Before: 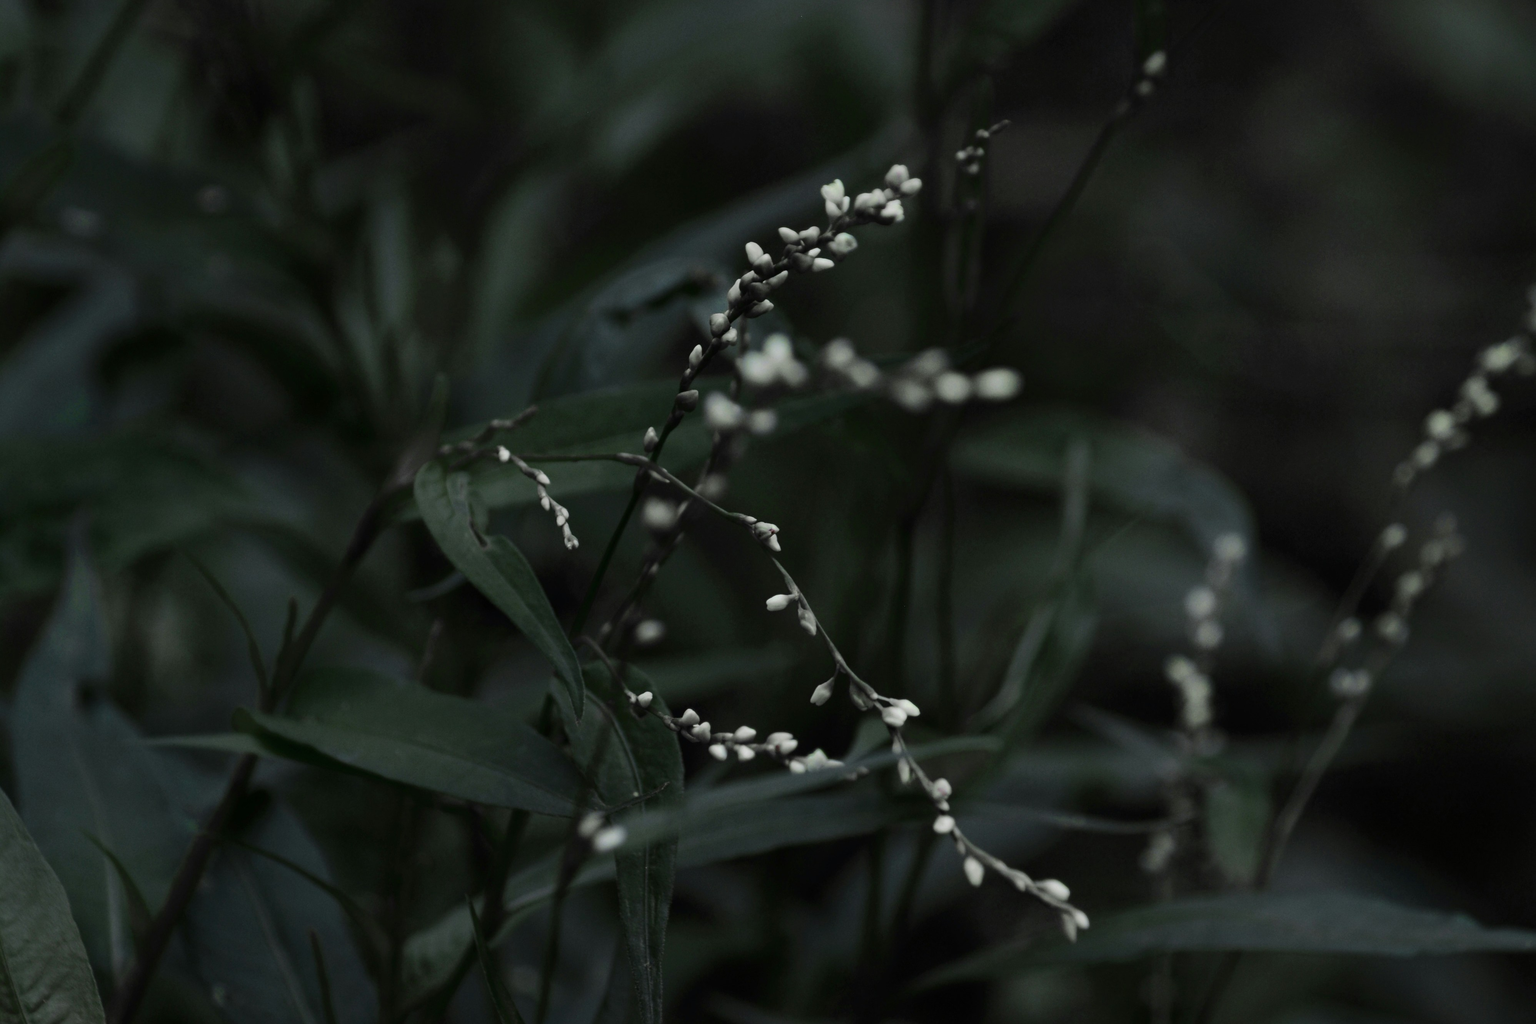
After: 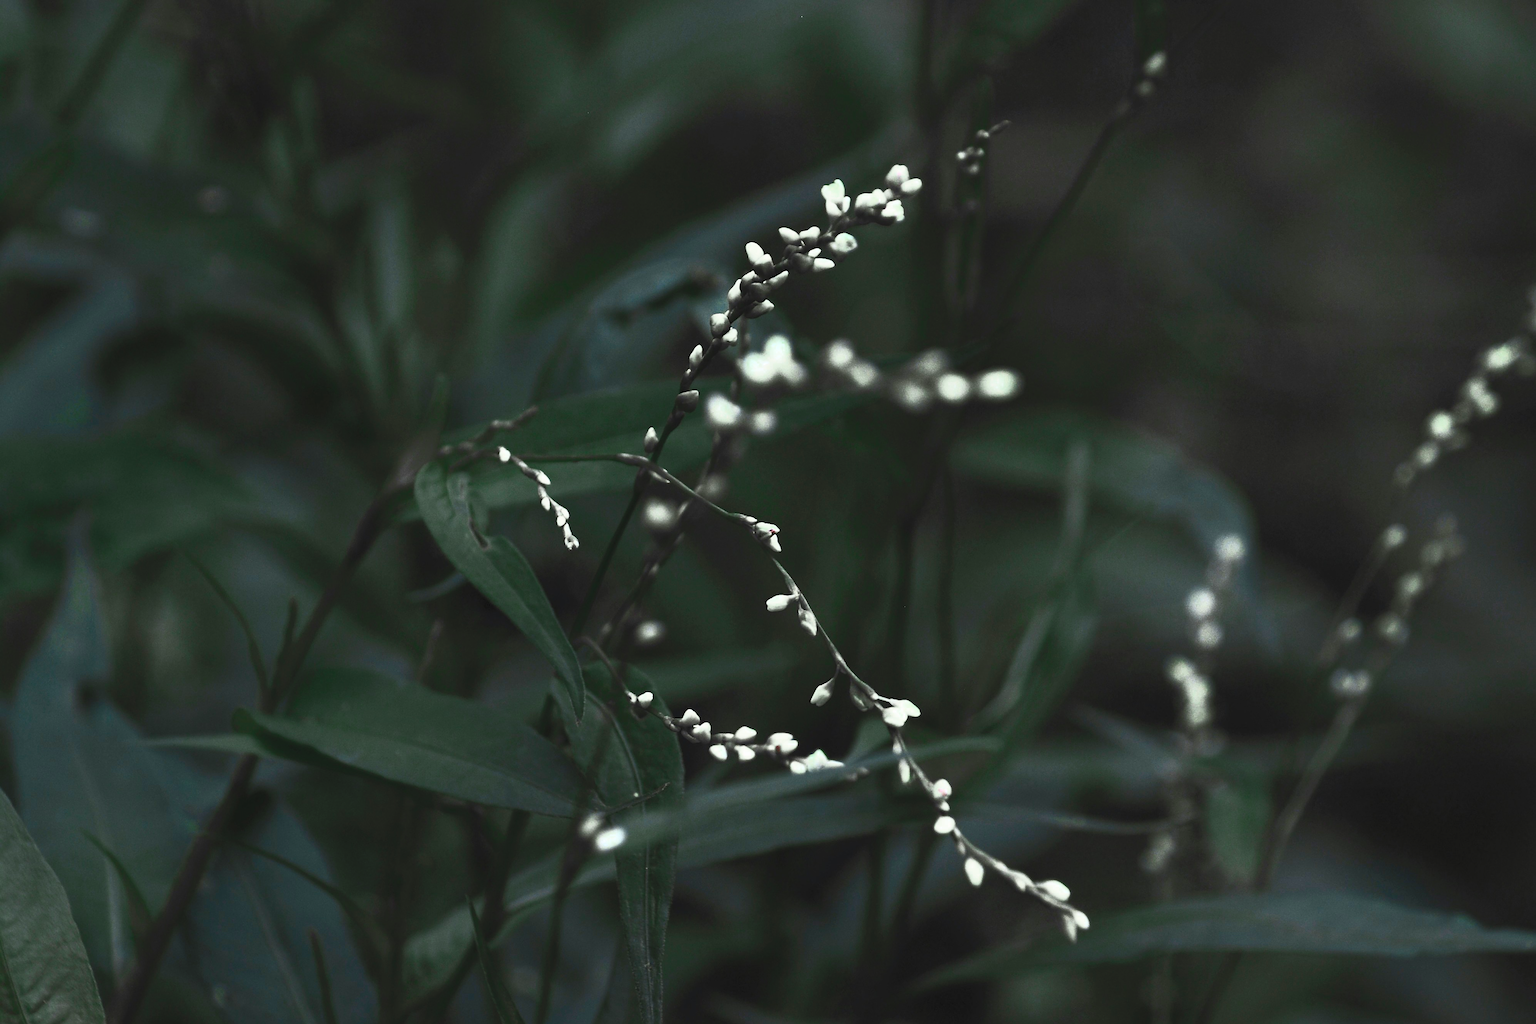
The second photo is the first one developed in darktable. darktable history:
contrast brightness saturation: contrast 1, brightness 0.994, saturation 0.981
tone equalizer: edges refinement/feathering 500, mask exposure compensation -1.57 EV, preserve details no
sharpen: on, module defaults
color zones: curves: ch0 [(0, 0.466) (0.128, 0.466) (0.25, 0.5) (0.375, 0.456) (0.5, 0.5) (0.625, 0.5) (0.737, 0.652) (0.875, 0.5)]; ch1 [(0, 0.603) (0.125, 0.618) (0.261, 0.348) (0.372, 0.353) (0.497, 0.363) (0.611, 0.45) (0.731, 0.427) (0.875, 0.518) (0.998, 0.652)]; ch2 [(0, 0.559) (0.125, 0.451) (0.253, 0.564) (0.37, 0.578) (0.5, 0.466) (0.625, 0.471) (0.731, 0.471) (0.88, 0.485)]
